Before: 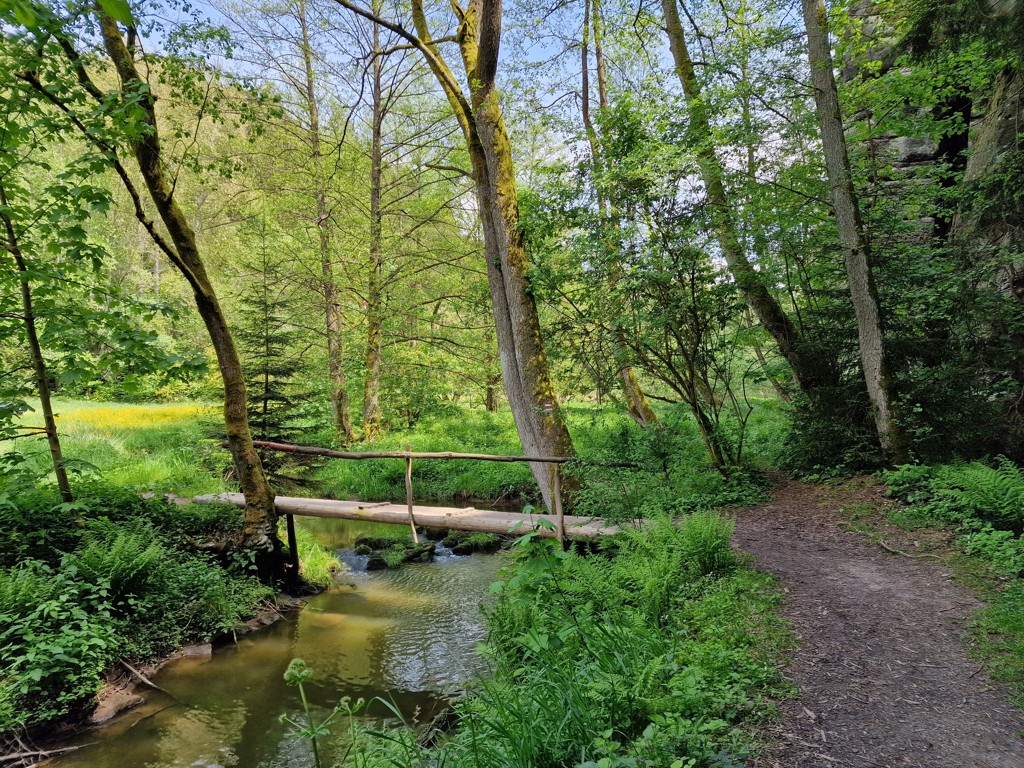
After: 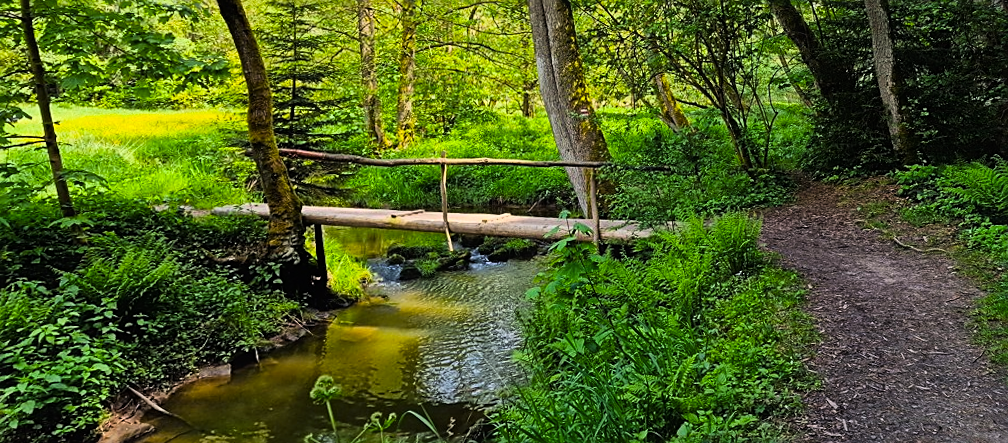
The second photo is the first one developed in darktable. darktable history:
color balance rgb: perceptual saturation grading › global saturation 30%, global vibrance 20%
crop and rotate: top 36.435%
contrast equalizer: y [[0.5, 0.488, 0.462, 0.461, 0.491, 0.5], [0.5 ×6], [0.5 ×6], [0 ×6], [0 ×6]]
sharpen: on, module defaults
rotate and perspective: rotation -0.013°, lens shift (vertical) -0.027, lens shift (horizontal) 0.178, crop left 0.016, crop right 0.989, crop top 0.082, crop bottom 0.918
tone curve: curves: ch0 [(0, 0) (0.137, 0.063) (0.255, 0.176) (0.502, 0.502) (0.749, 0.839) (1, 1)], color space Lab, linked channels, preserve colors none
